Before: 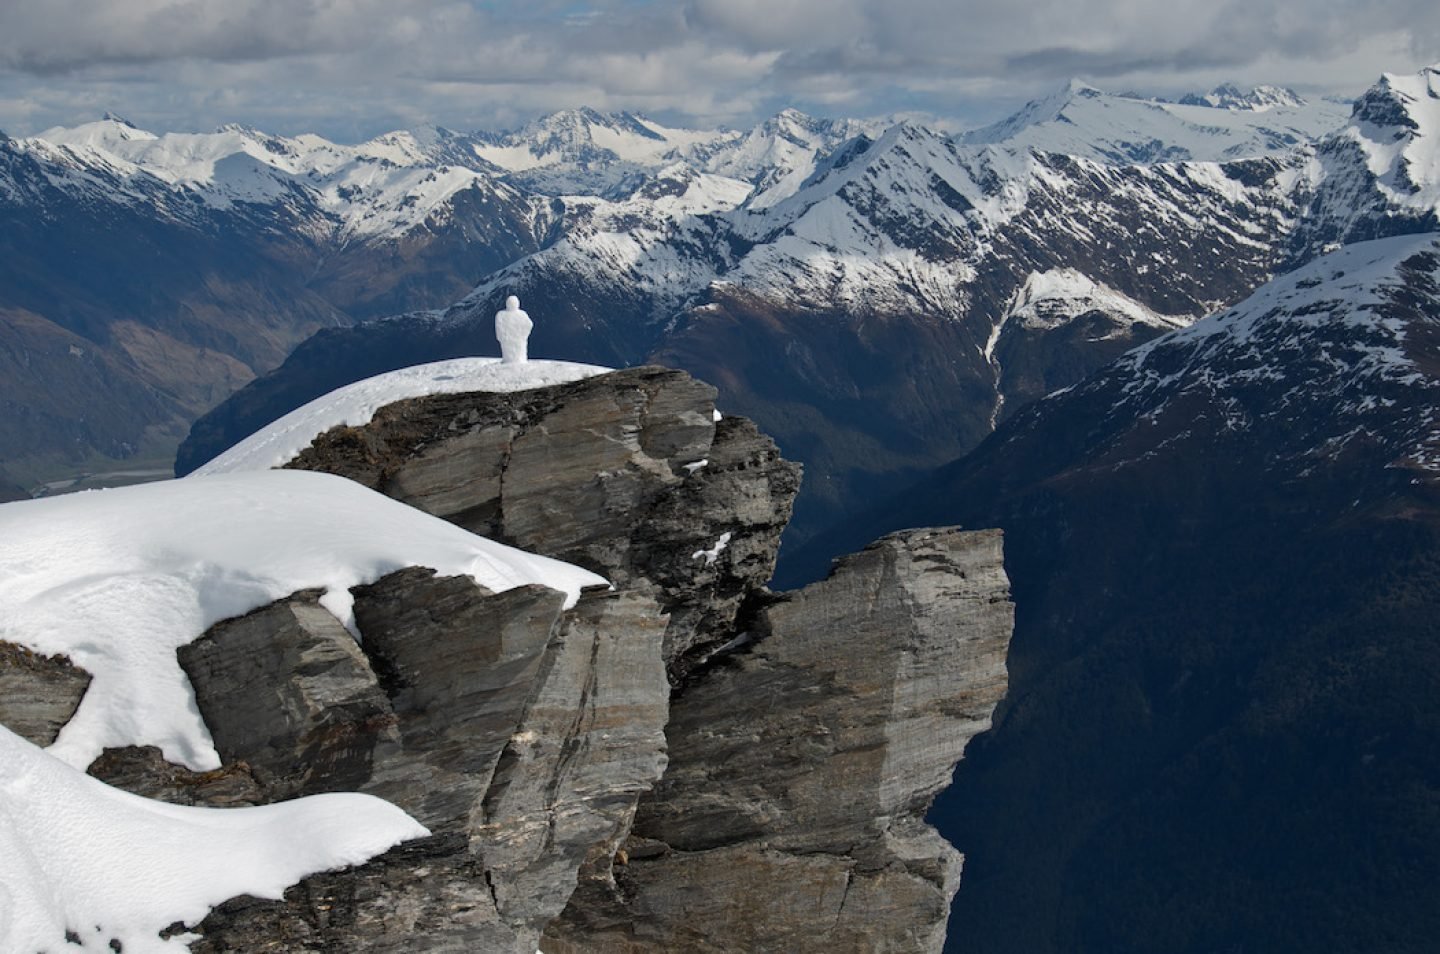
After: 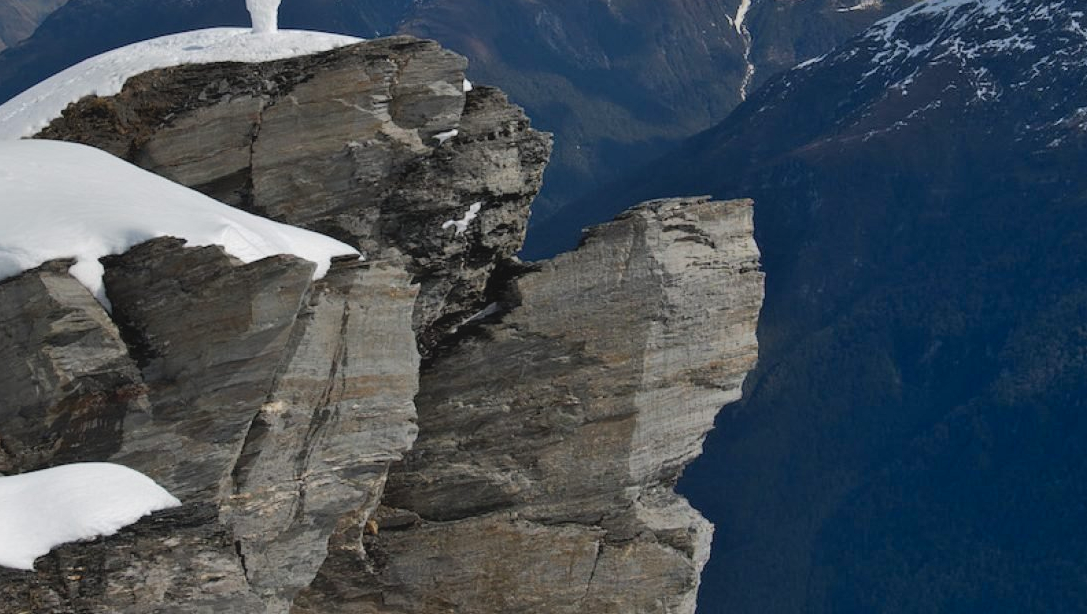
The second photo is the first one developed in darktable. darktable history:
shadows and highlights: highlights color adjustment 49.48%, soften with gaussian
crop and rotate: left 17.372%, top 34.647%, right 7.114%, bottom 0.891%
contrast equalizer: y [[0.783, 0.666, 0.575, 0.77, 0.556, 0.501], [0.5 ×6], [0.5 ×6], [0, 0.02, 0.272, 0.399, 0.062, 0], [0 ×6]], mix -0.287
